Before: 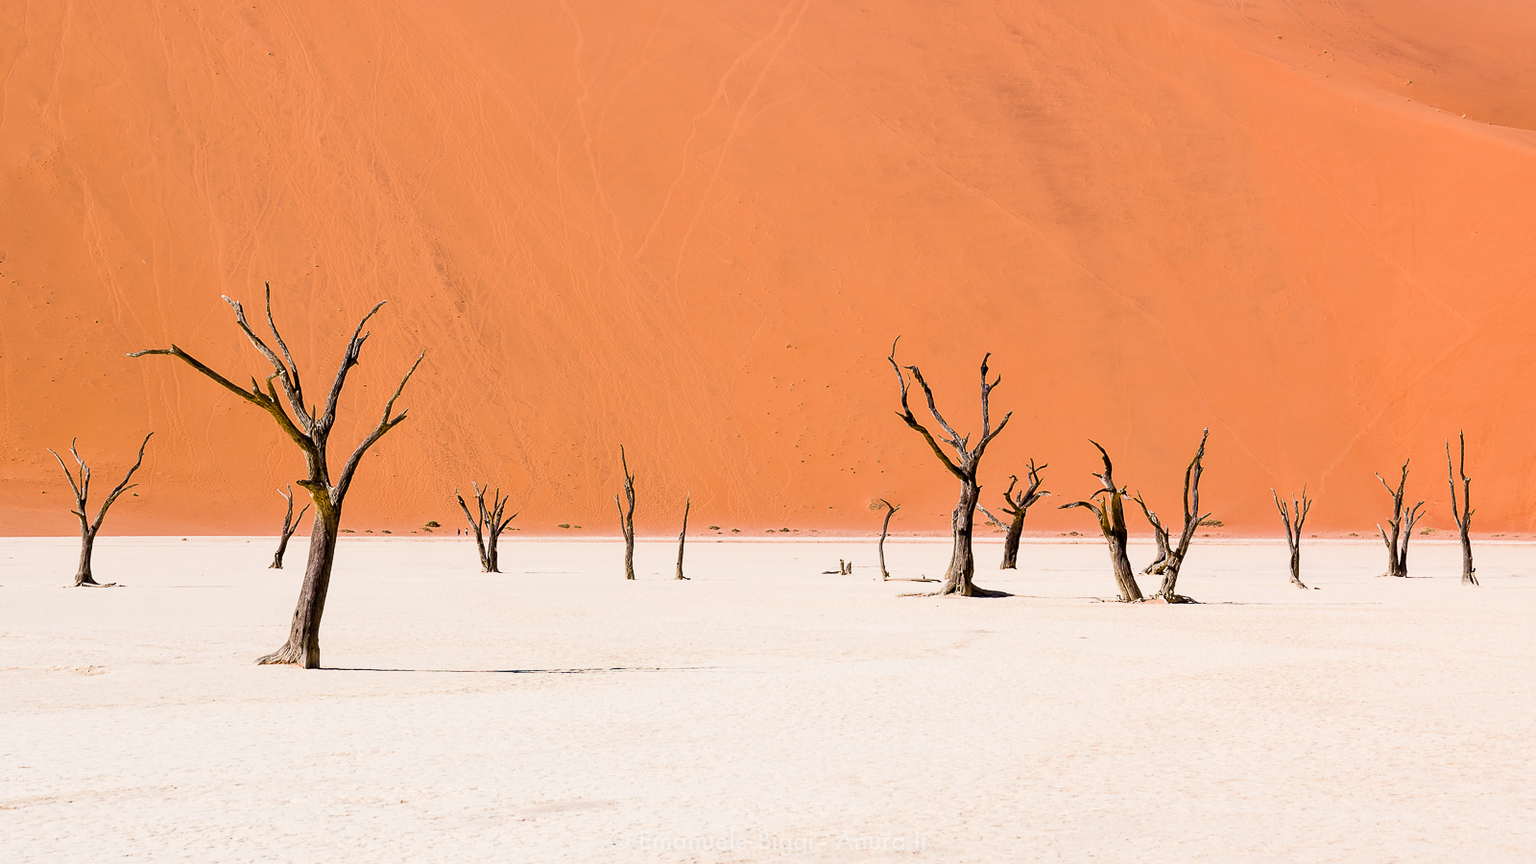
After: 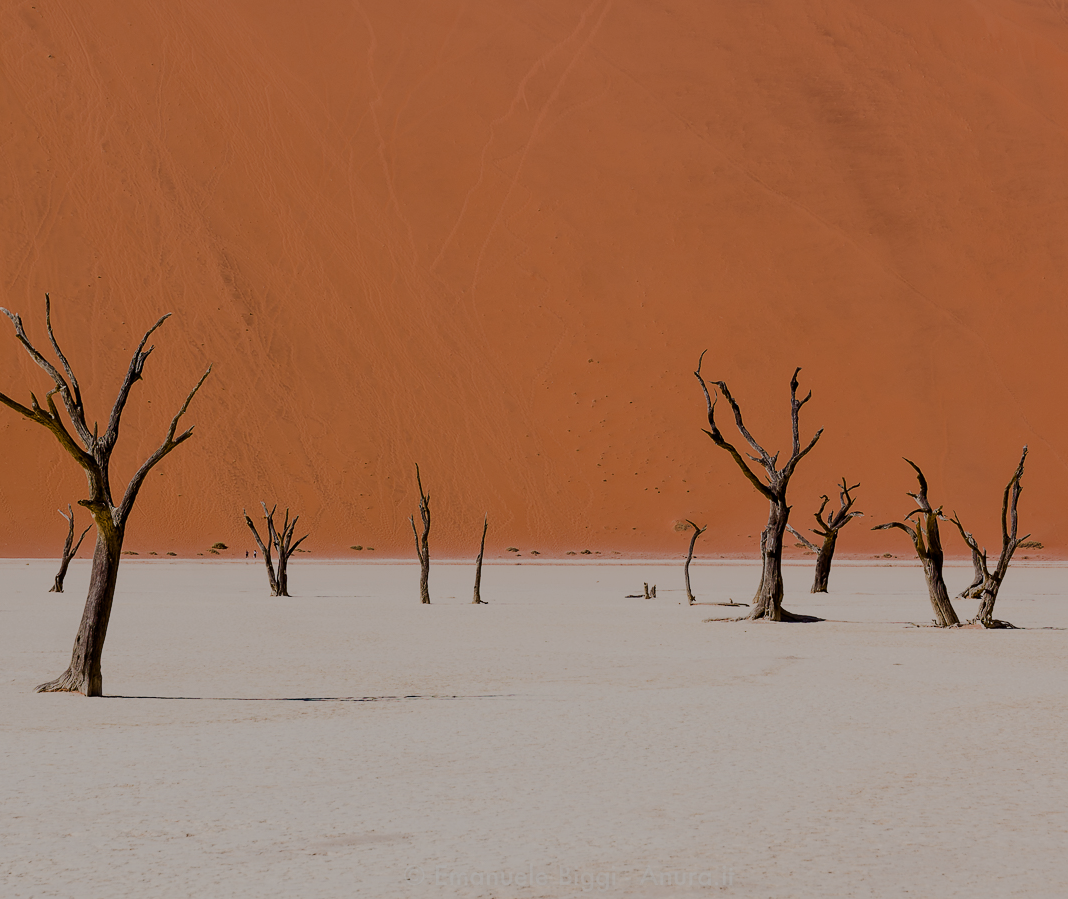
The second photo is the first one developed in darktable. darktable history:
exposure: black level correction 0.001, exposure -0.124 EV, compensate exposure bias true, compensate highlight preservation false
crop and rotate: left 14.498%, right 18.728%
contrast brightness saturation: contrast 0.085, saturation 0.016
base curve: curves: ch0 [(0, 0) (0.303, 0.277) (1, 1)], preserve colors none
